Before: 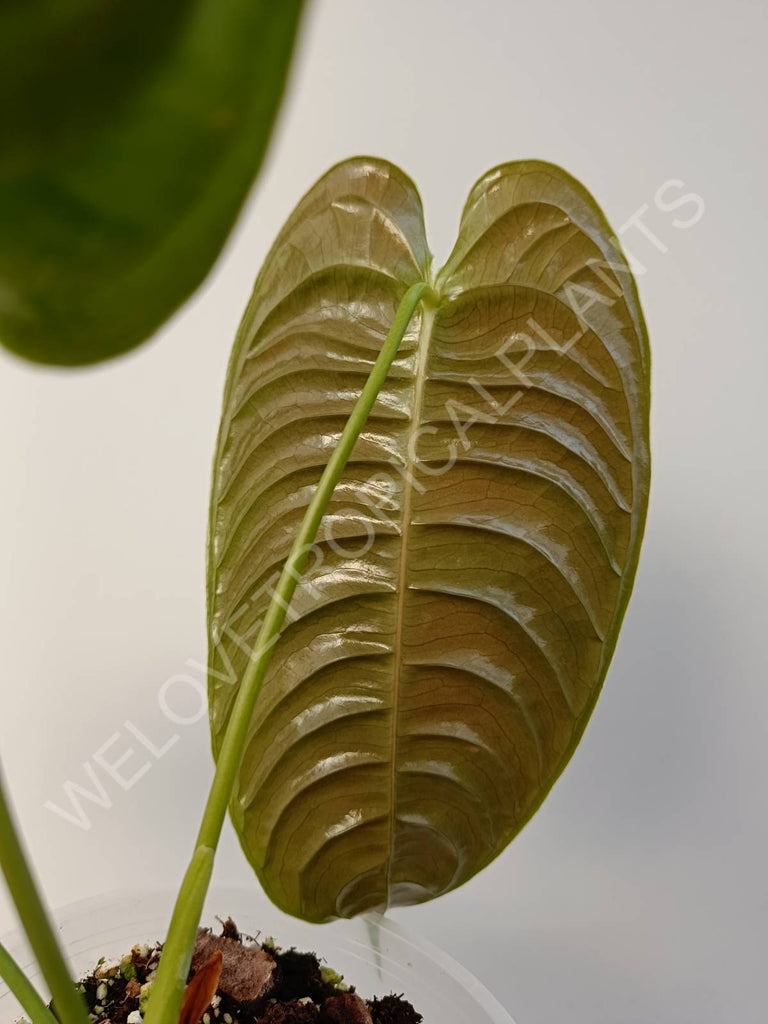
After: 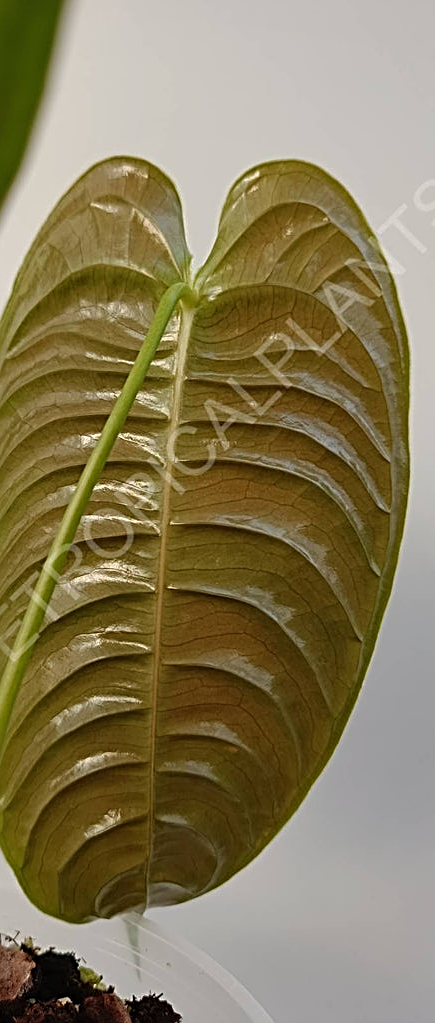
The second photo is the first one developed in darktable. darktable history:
sharpen: radius 2.531, amount 0.628
crop: left 31.458%, top 0%, right 11.876%
shadows and highlights: shadows 25, highlights -25
